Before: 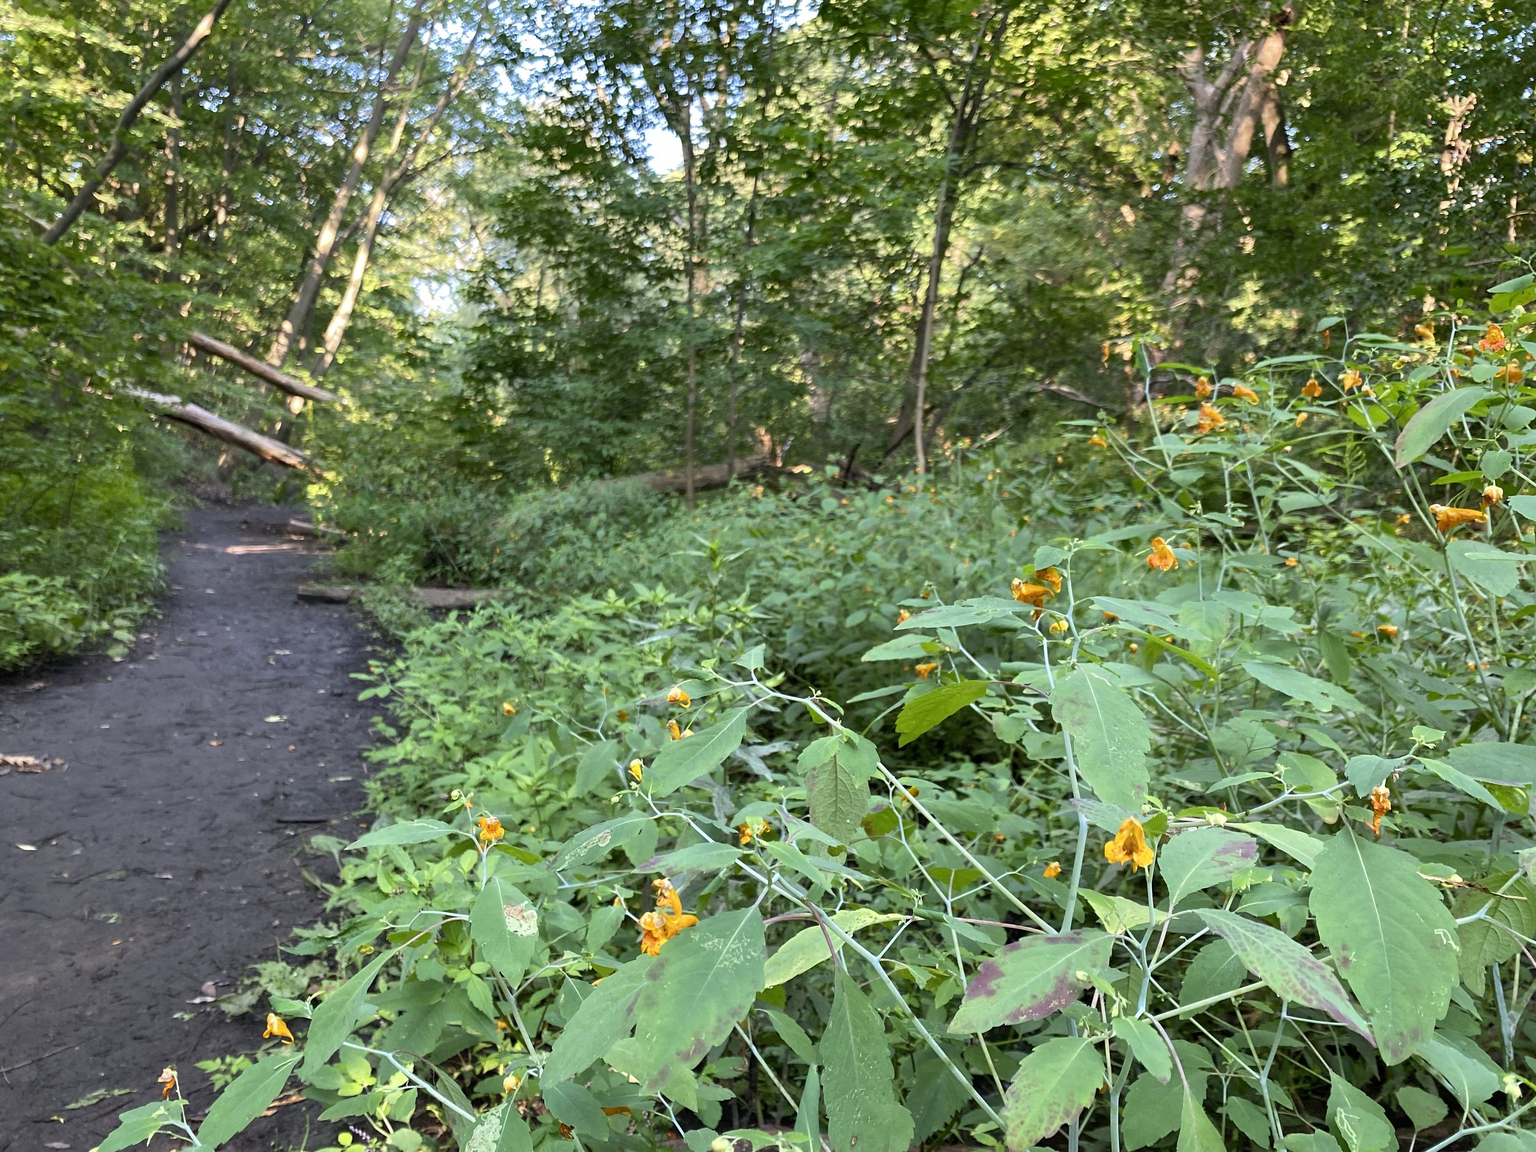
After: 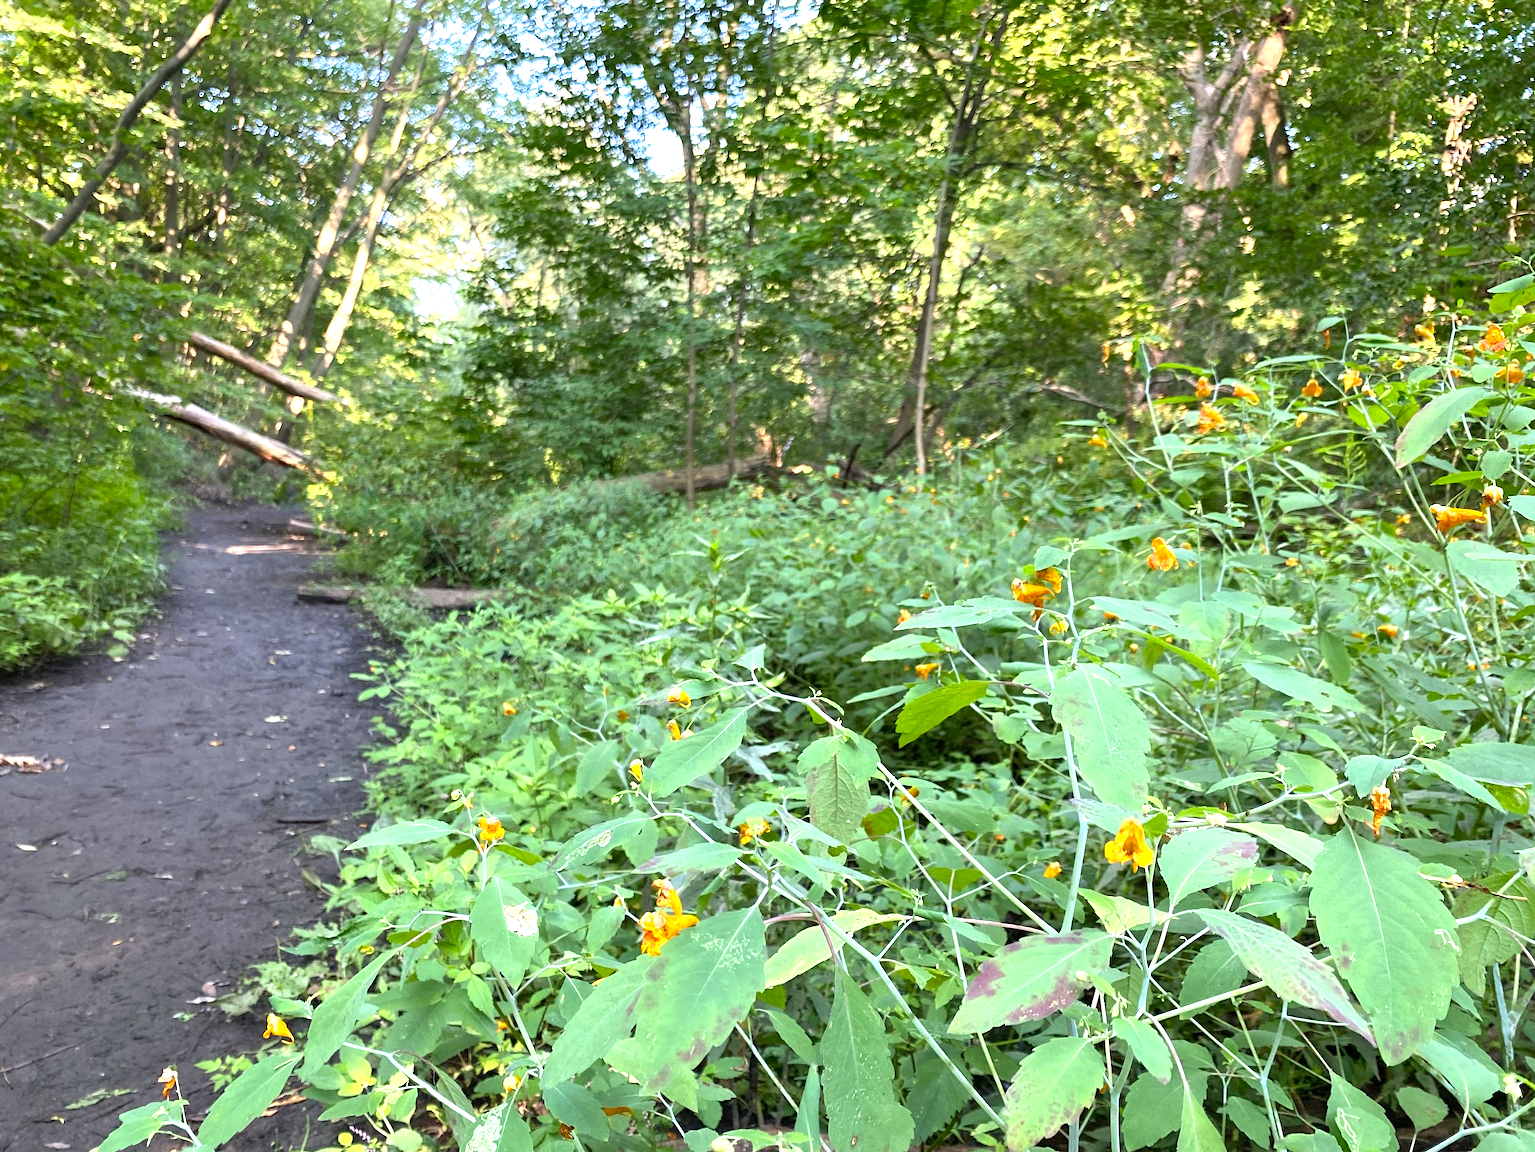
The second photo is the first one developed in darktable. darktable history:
exposure: exposure 0.782 EV, compensate highlight preservation false
